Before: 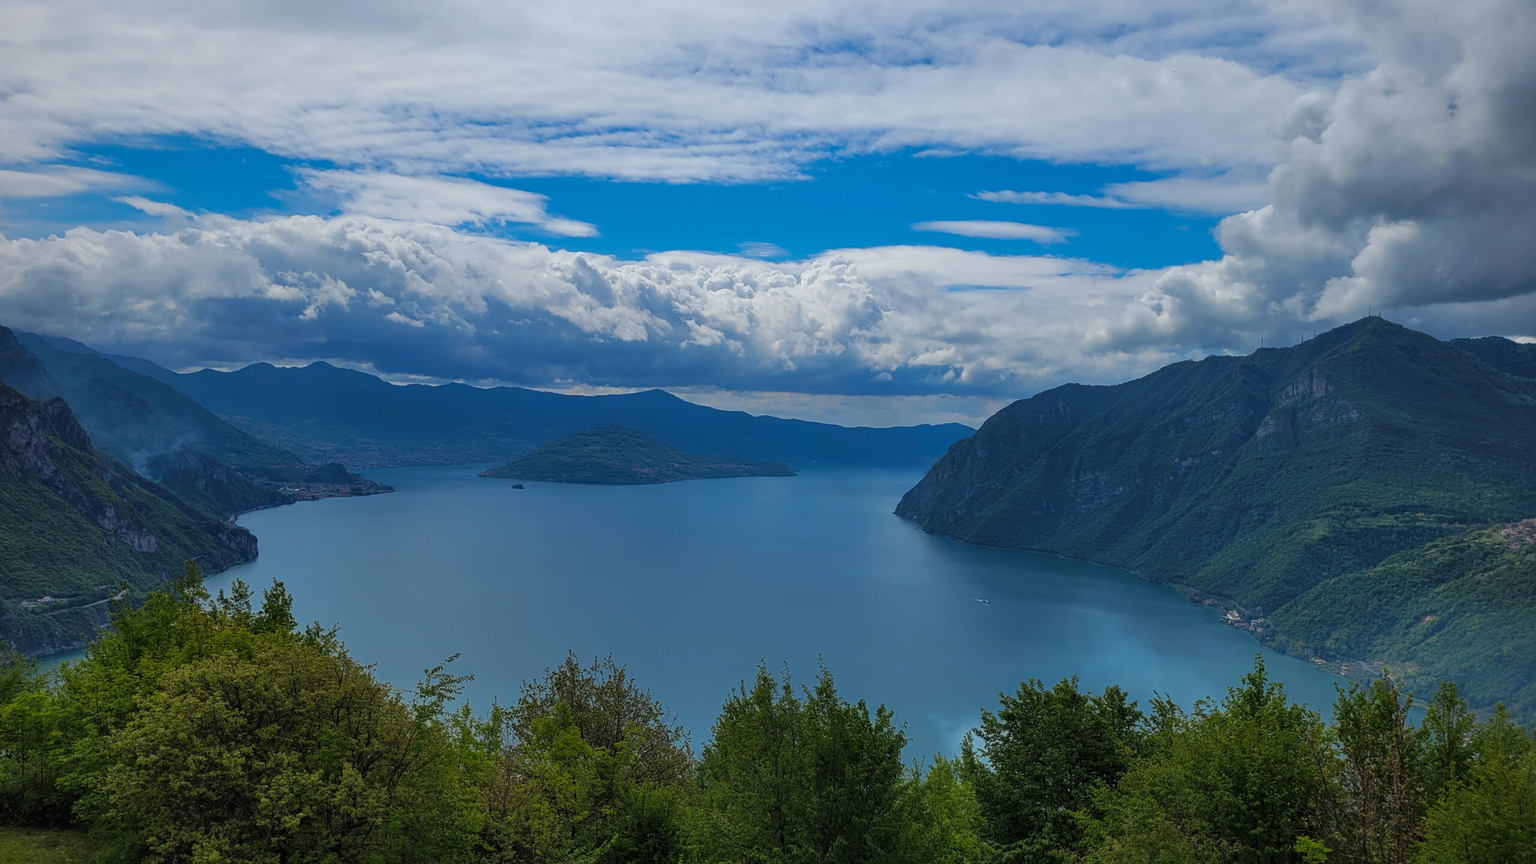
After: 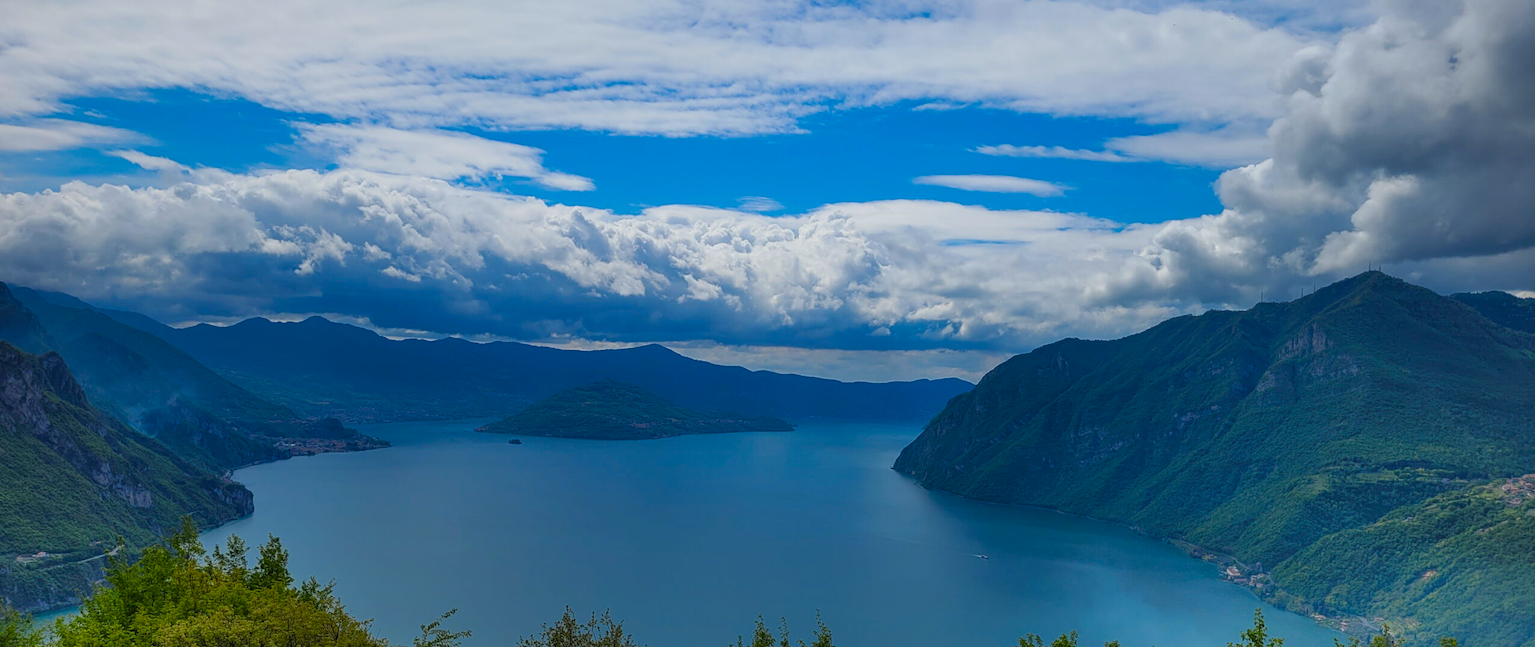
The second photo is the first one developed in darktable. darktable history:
tone equalizer: -7 EV -0.63 EV, -6 EV 1 EV, -5 EV -0.45 EV, -4 EV 0.43 EV, -3 EV 0.41 EV, -2 EV 0.15 EV, -1 EV -0.15 EV, +0 EV -0.39 EV, smoothing diameter 25%, edges refinement/feathering 10, preserve details guided filter
color balance rgb: perceptual saturation grading › global saturation 20%, perceptual saturation grading › highlights -25%, perceptual saturation grading › shadows 25%
crop: left 0.387%, top 5.469%, bottom 19.809%
